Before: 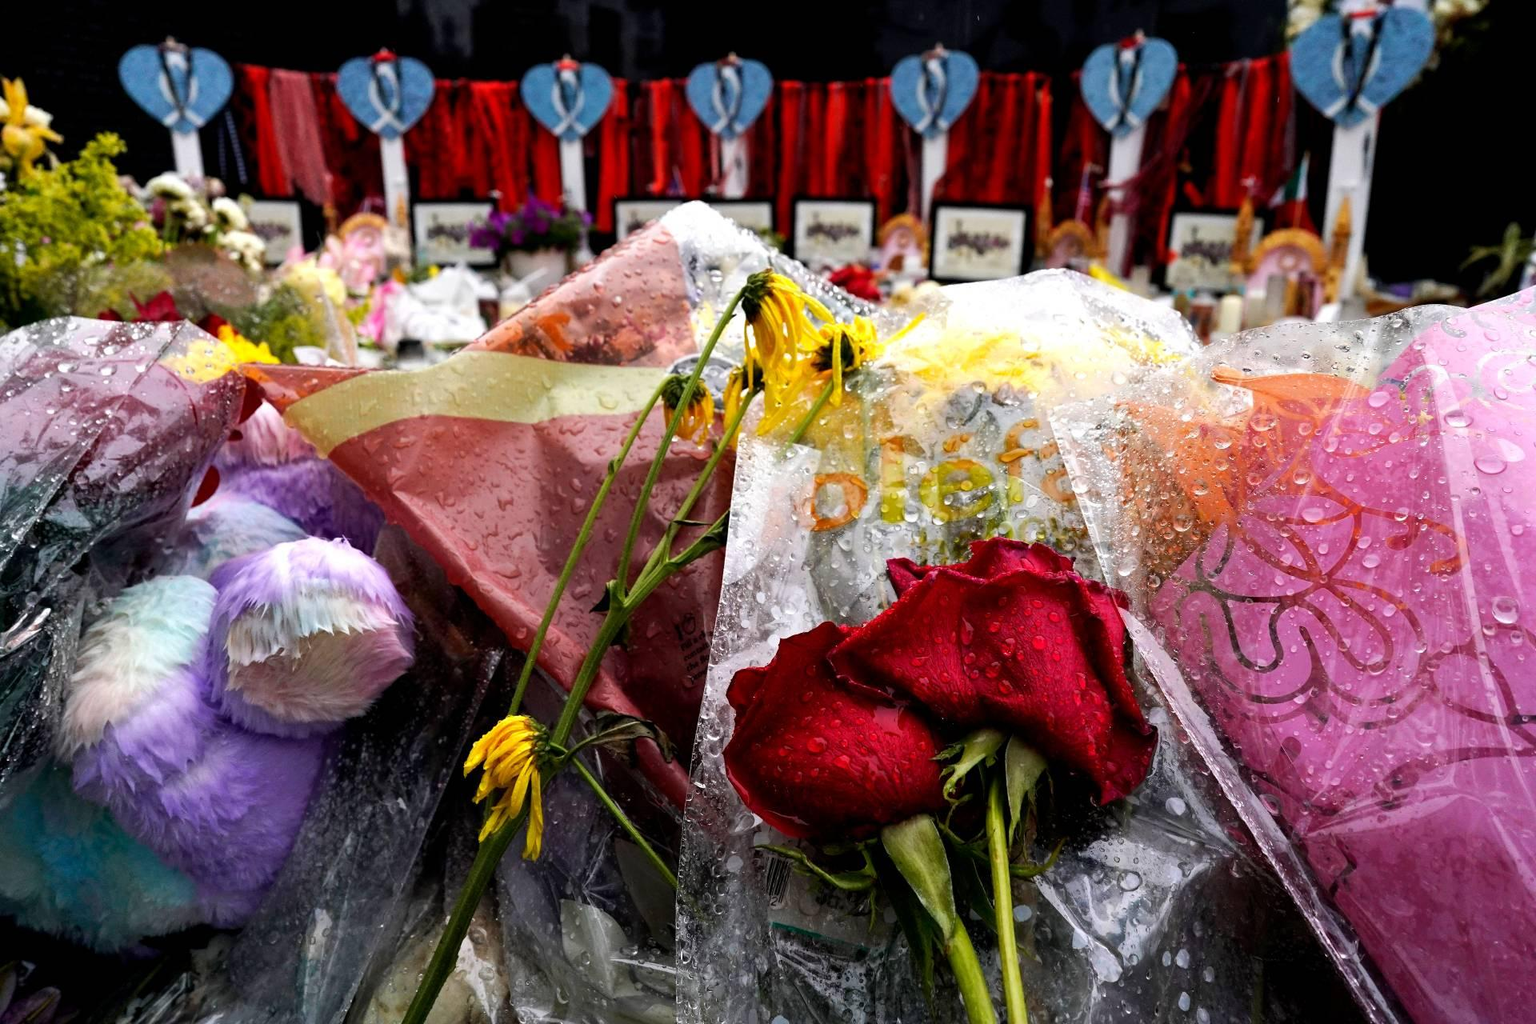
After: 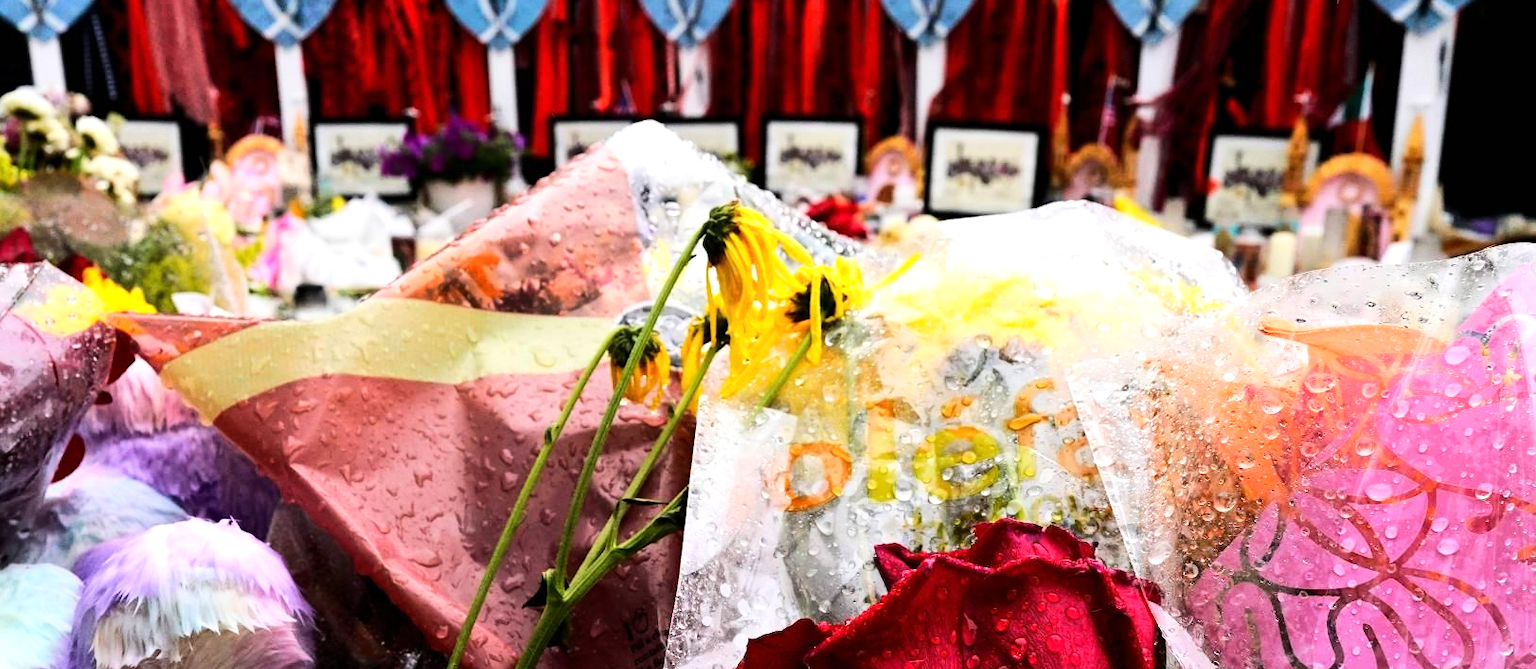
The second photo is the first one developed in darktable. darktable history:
exposure: exposure 0.153 EV, compensate highlight preservation false
base curve: curves: ch0 [(0, 0) (0.032, 0.025) (0.121, 0.166) (0.206, 0.329) (0.605, 0.79) (1, 1)]
crop and rotate: left 9.637%, top 9.709%, right 5.849%, bottom 35.043%
